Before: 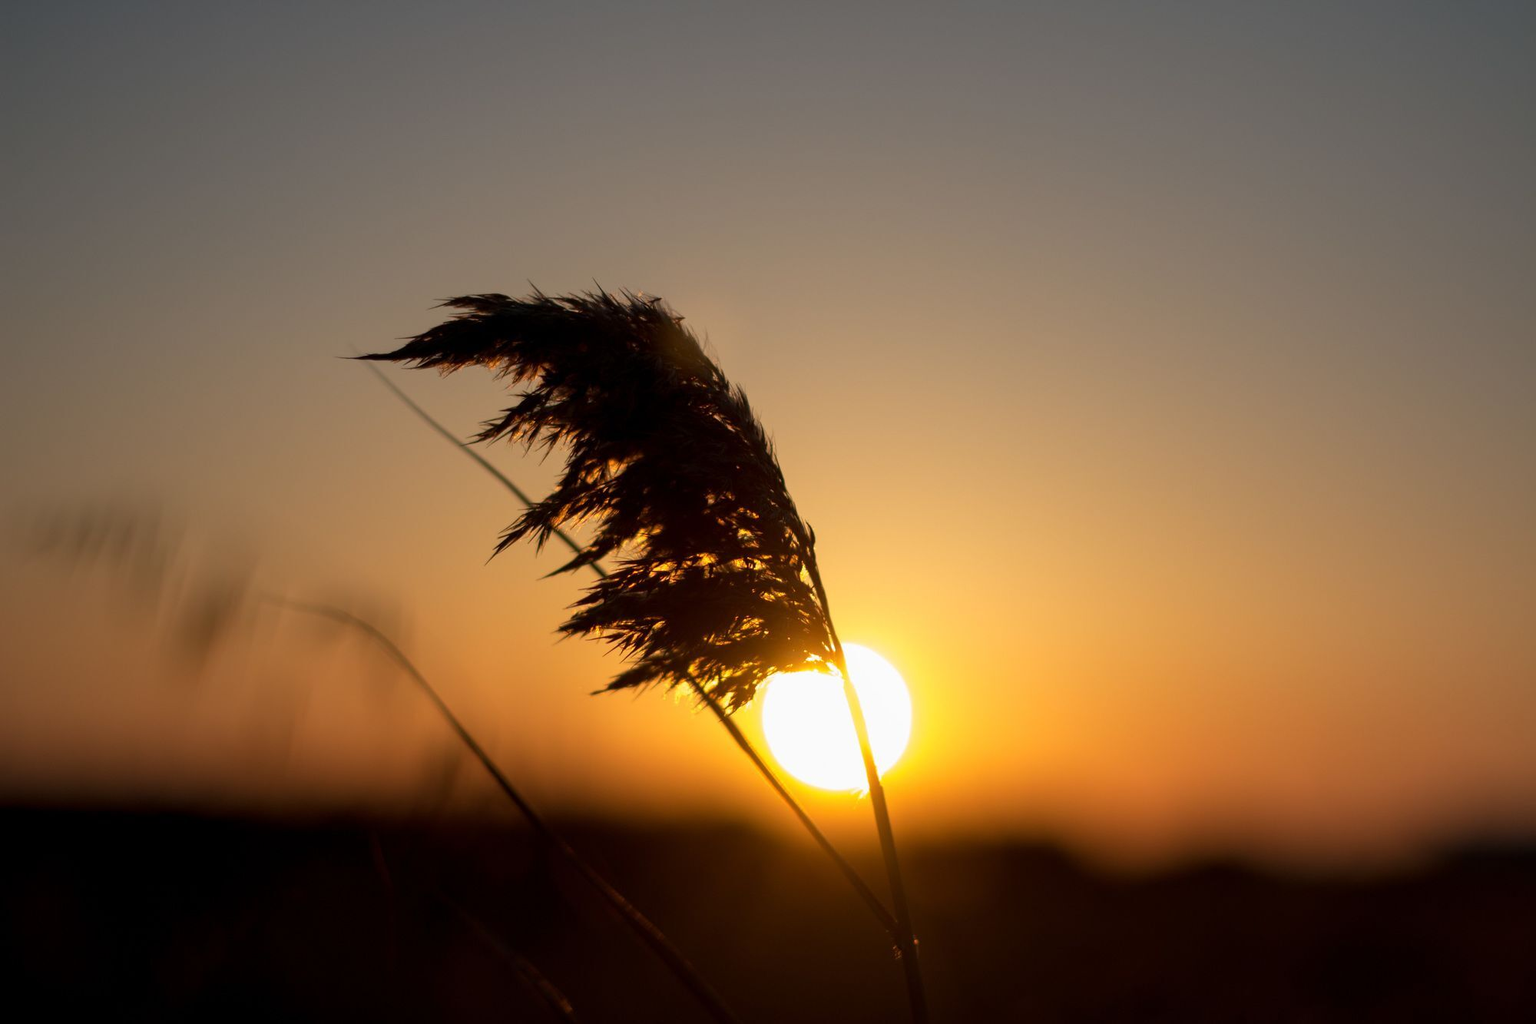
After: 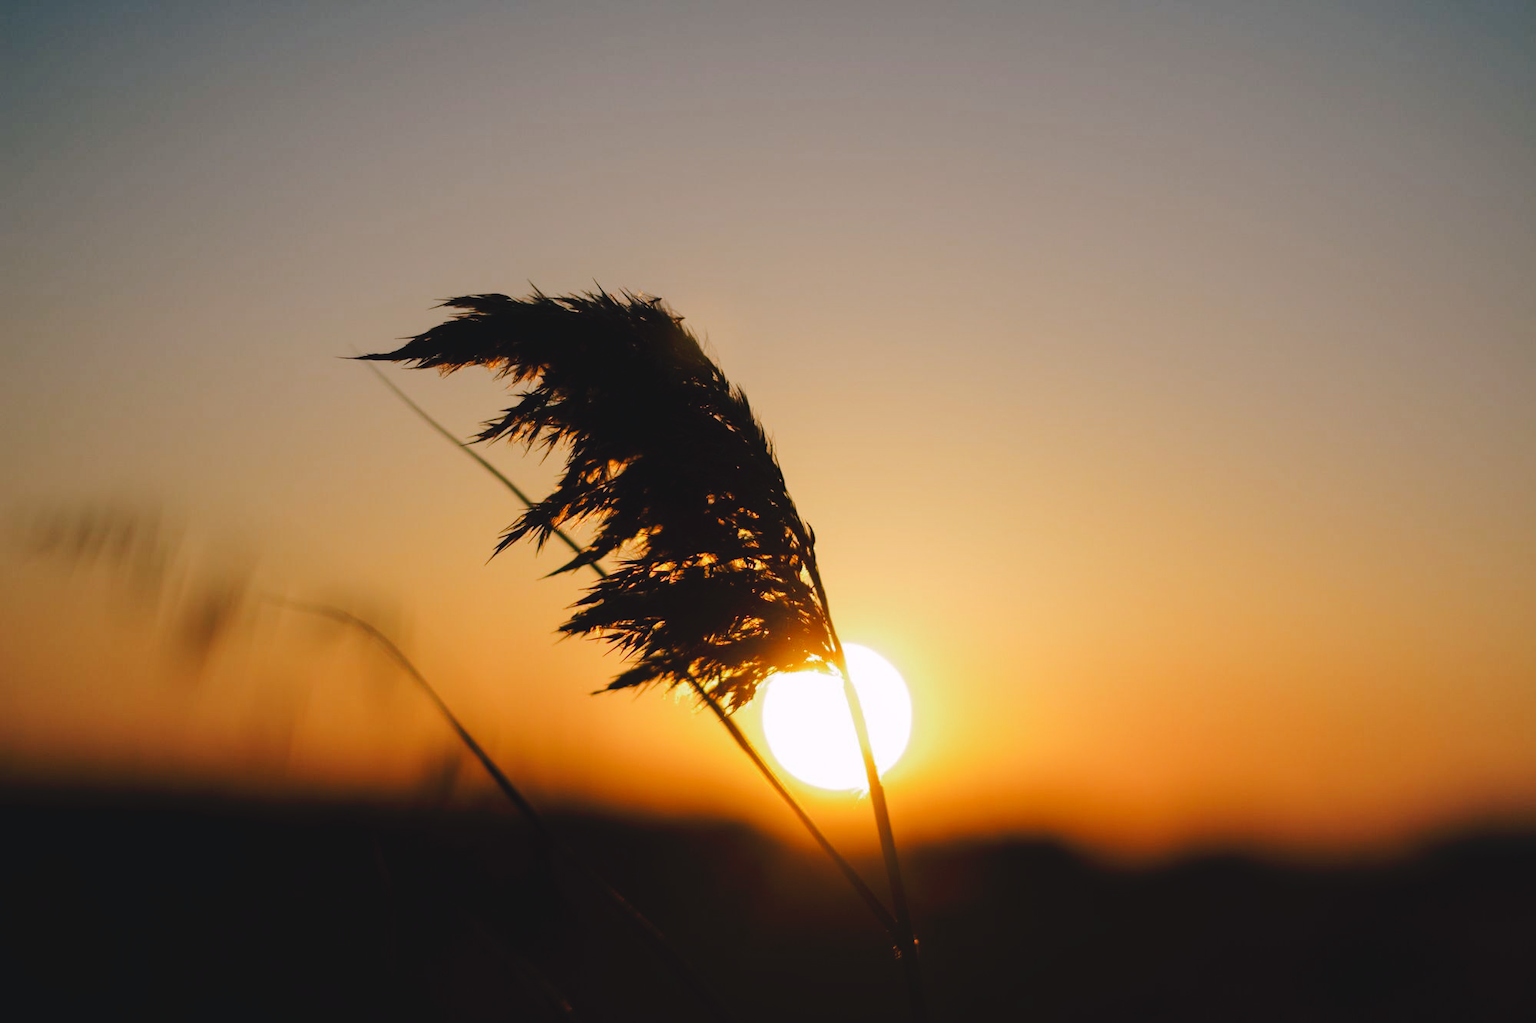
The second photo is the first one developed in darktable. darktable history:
tone curve: curves: ch0 [(0, 0) (0.003, 0.057) (0.011, 0.061) (0.025, 0.065) (0.044, 0.075) (0.069, 0.082) (0.1, 0.09) (0.136, 0.102) (0.177, 0.145) (0.224, 0.195) (0.277, 0.27) (0.335, 0.374) (0.399, 0.486) (0.468, 0.578) (0.543, 0.652) (0.623, 0.717) (0.709, 0.778) (0.801, 0.837) (0.898, 0.909) (1, 1)], preserve colors none
color look up table: target L [93.74, 92.75, 90.62, 87.77, 84, 79.69, 69.67, 71.98, 53.63, 56.52, 52.36, 43.55, 33.72, 200.71, 88.24, 82.08, 69.01, 60.86, 60.13, 58.89, 51.44, 42.27, 40.37, 33.59, 24.44, 16.08, 7.88, 78.47, 81.72, 74.52, 69.27, 54.48, 55.32, 51.41, 49.94, 45.18, 40.35, 35.94, 36.26, 29.62, 31.71, 20.98, 12.19, 12.09, 91.01, 86.02, 60.31, 50.23, 26.51], target a [-14.29, -18.88, -11.09, -23.77, -36.47, -4.948, -12.56, -28.37, -41.89, -26.14, -5.035, -28.04, -18.59, 0, 7.188, 4.096, 7.793, 38.04, 39.28, 58.14, 68.15, 26.35, -0.981, 39.19, 27.22, 0.986, 23.65, 10.46, 30.39, 21.04, 51.69, 17.66, 61.25, 69.36, 2.59, 41.37, 8.415, -0.75, 40.87, 36.64, 23.85, -4.035, 25.53, 28.74, -21.37, -10.54, -12.5, -20.16, -12.52], target b [27.98, 45.17, 8.061, 9.628, 26.96, 1.153, 48.04, 15.49, 26.44, 4.156, 21.31, 22.22, 16.2, -0.001, 15.34, 73.62, 40.64, 33.12, 56.38, 25.81, 51.62, 21.46, 33.37, 11.81, 34.24, 19.74, -0.36, -5.149, -17.56, -27.54, -35.35, -28.6, -19.43, 12.78, 0.466, 2.492, -59.54, -17.63, -55.03, -12.97, -73.78, -2.835, -23.66, -40.16, -8.017, -15.48, -46.06, -17.85, -3.71], num patches 49
